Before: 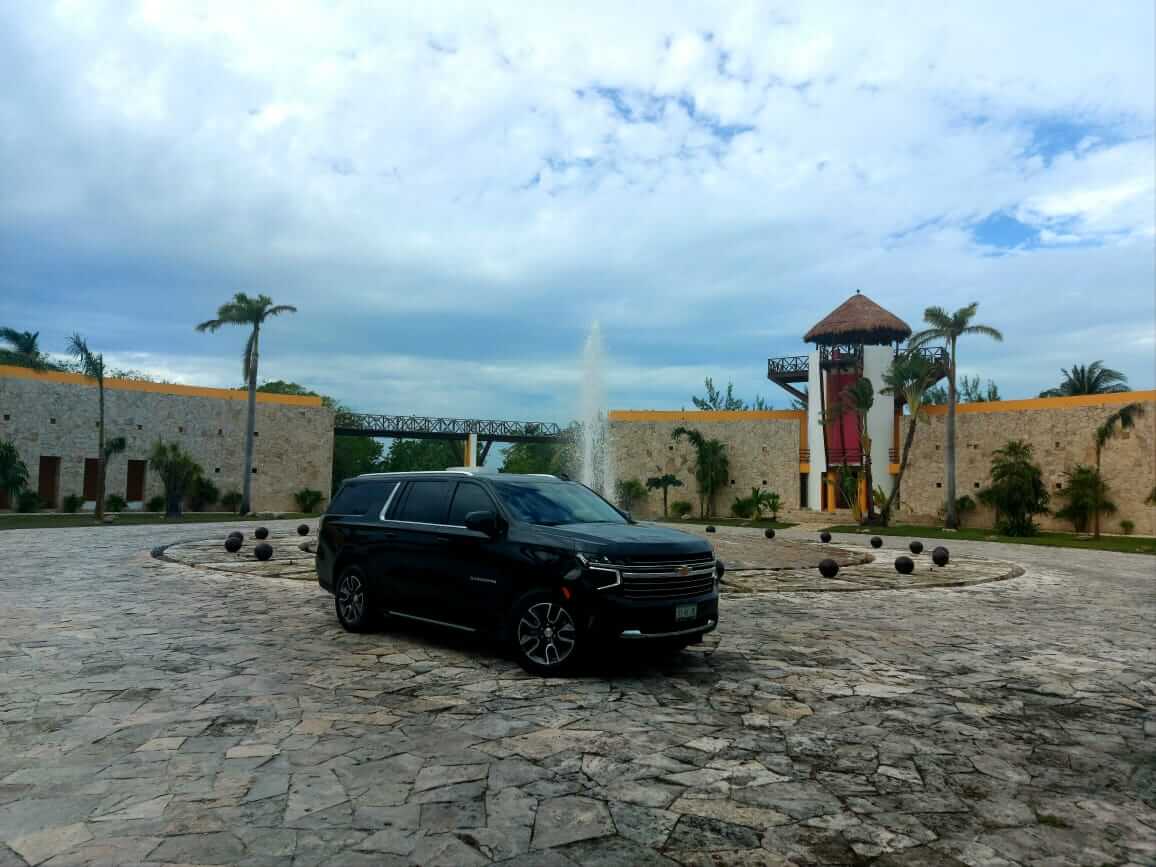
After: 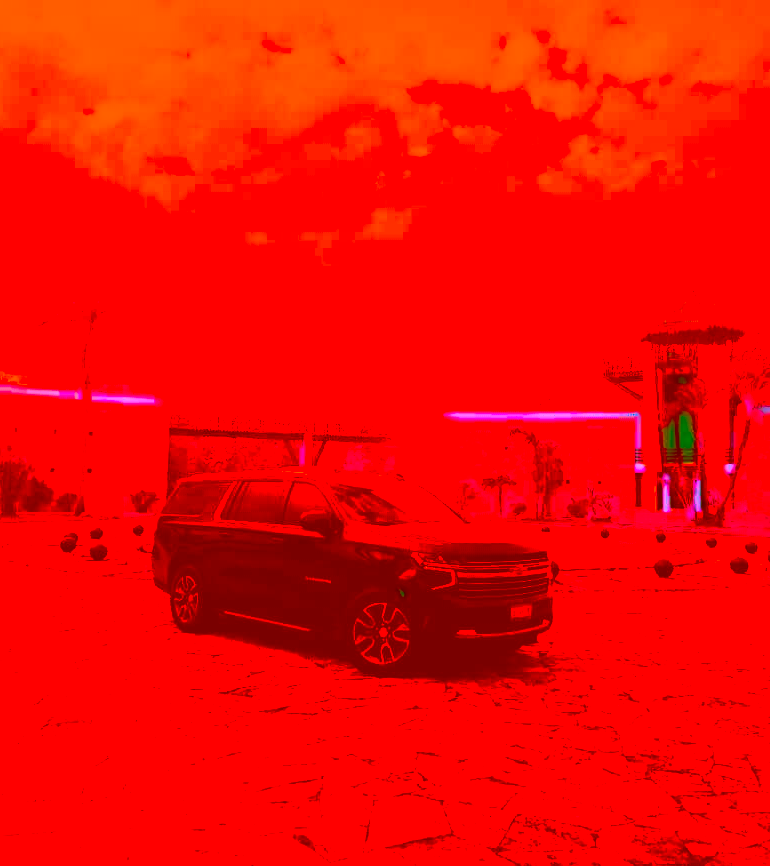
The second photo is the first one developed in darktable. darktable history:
base curve: curves: ch0 [(0, 0) (0.026, 0.03) (0.109, 0.232) (0.351, 0.748) (0.669, 0.968) (1, 1)], preserve colors none
crop and rotate: left 14.292%, right 19.041%
color correction: highlights a* -39.68, highlights b* -40, shadows a* -40, shadows b* -40, saturation -3
contrast brightness saturation: contrast 0.03, brightness 0.06, saturation 0.13
color calibration: x 0.396, y 0.386, temperature 3669 K
